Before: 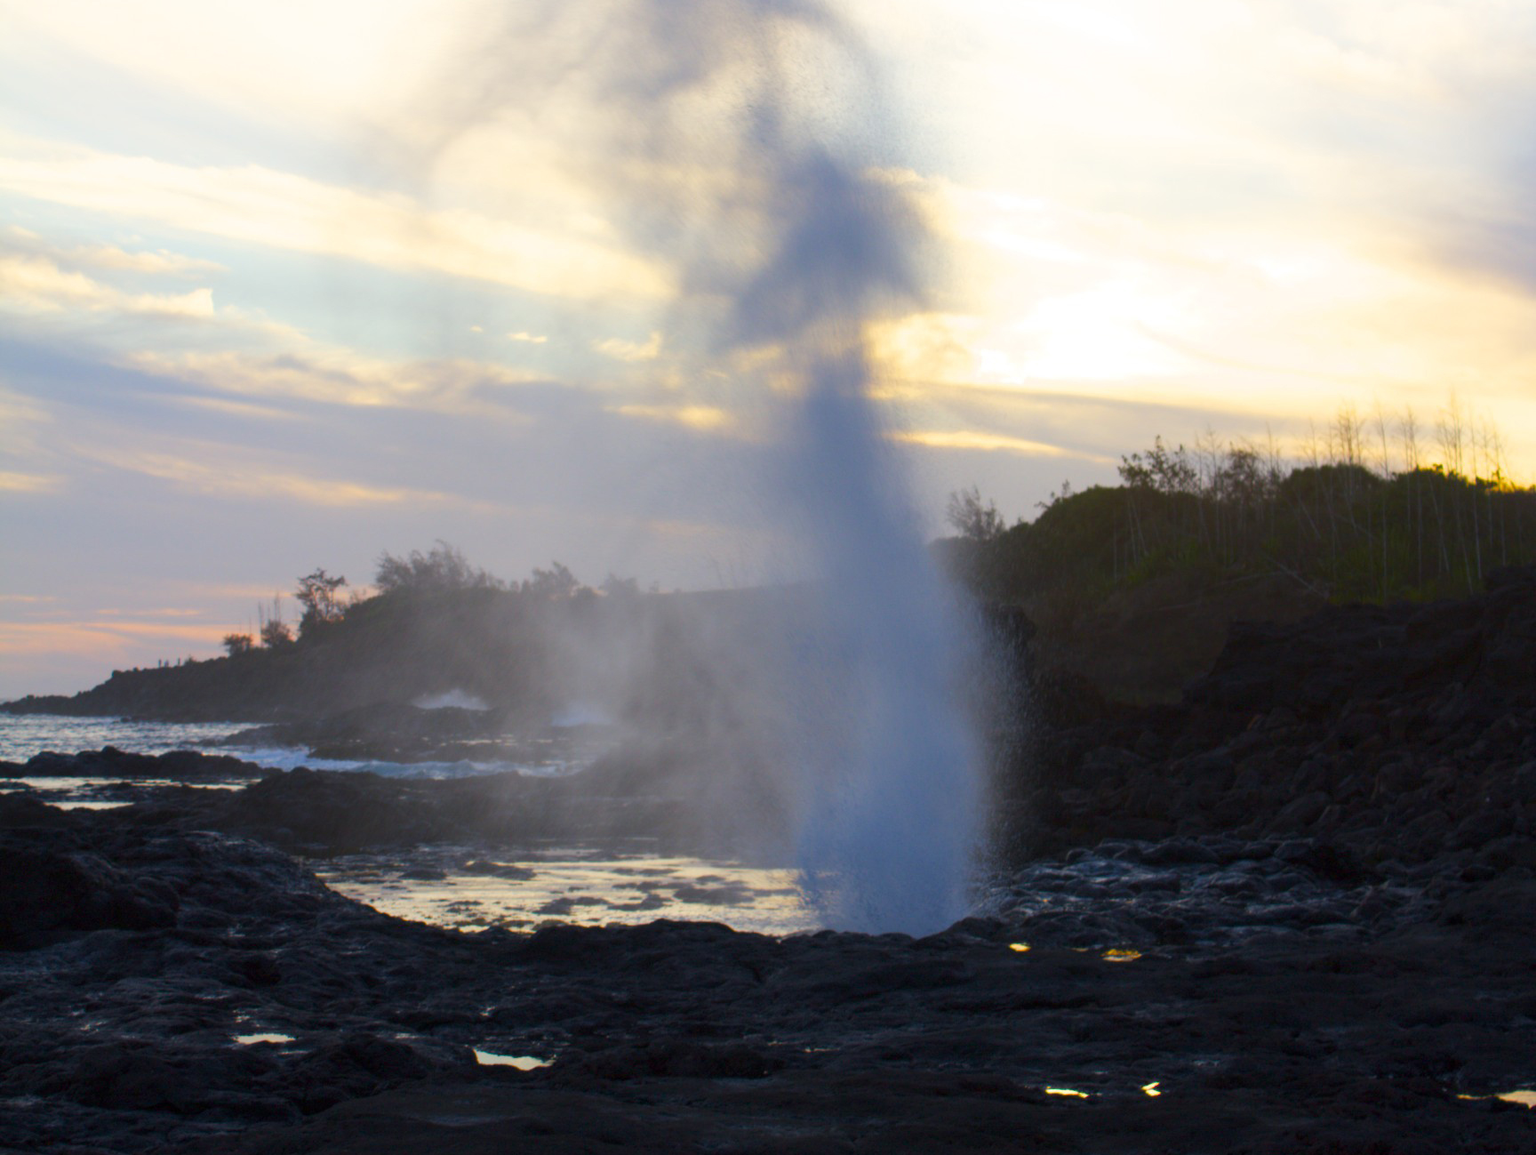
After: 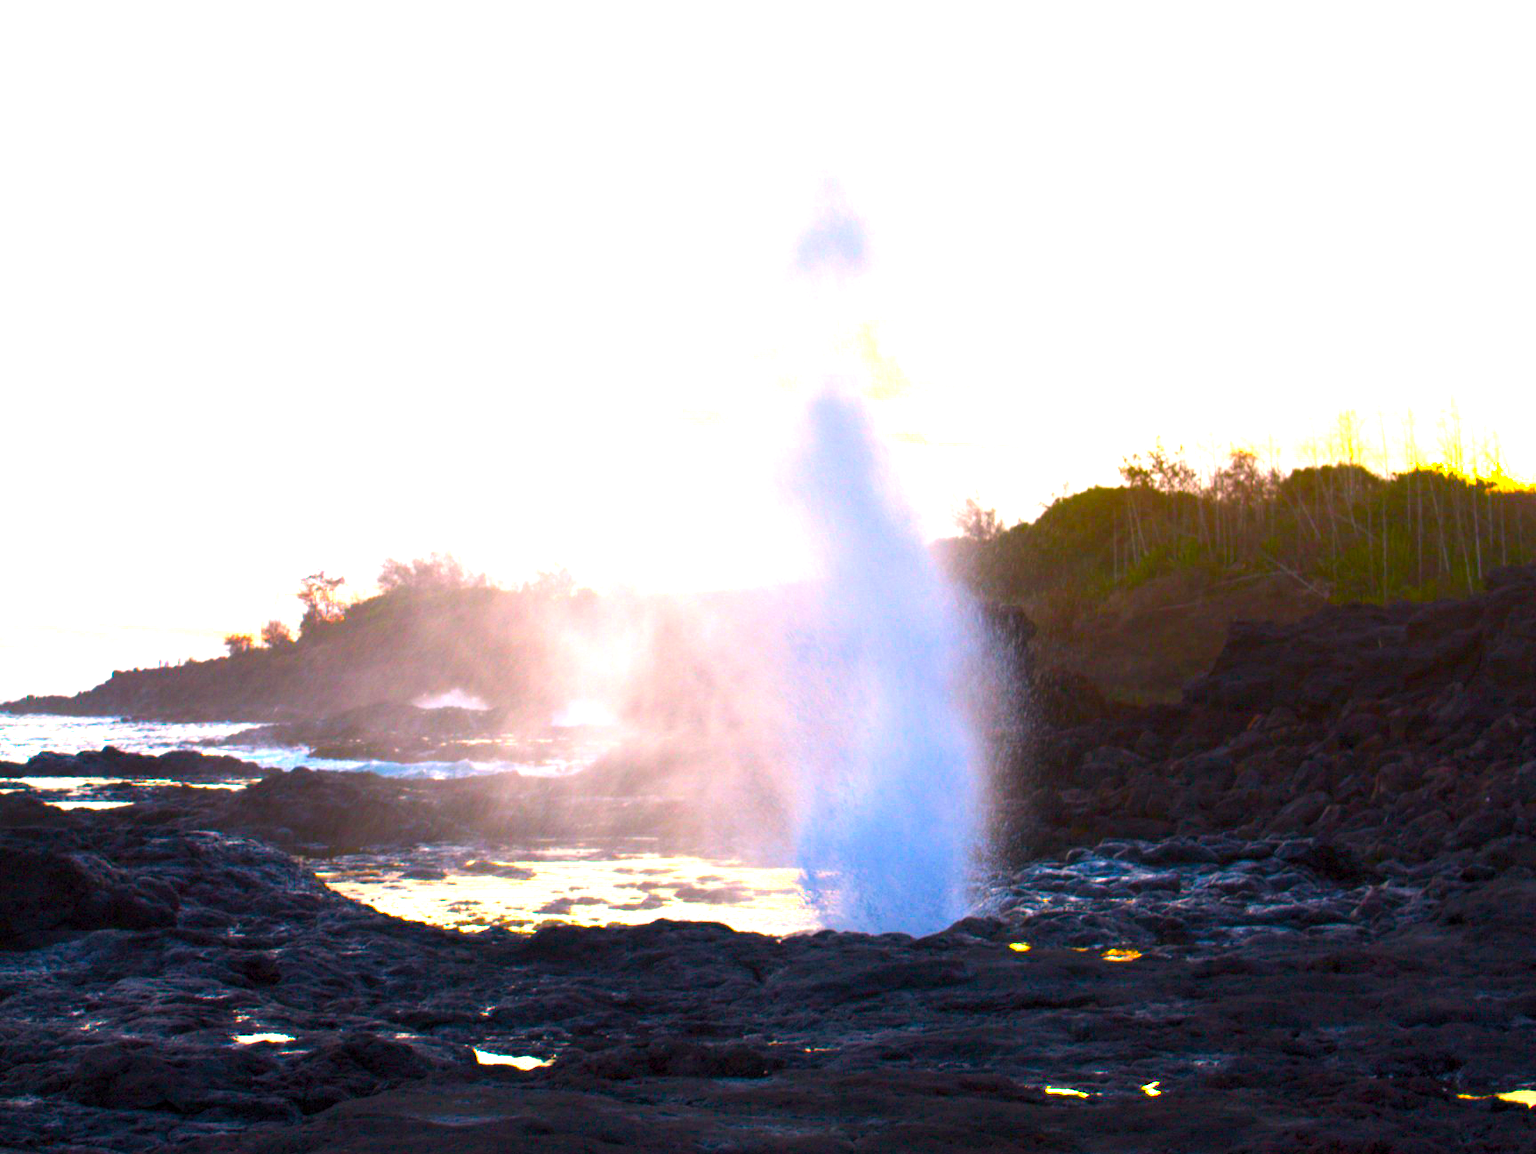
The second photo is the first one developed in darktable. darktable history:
levels: levels [0.012, 0.367, 0.697]
color balance rgb: perceptual saturation grading › global saturation 20%, perceptual saturation grading › highlights -25%, perceptual saturation grading › shadows 25%, global vibrance 50%
exposure: black level correction 0, exposure 0.7 EV, compensate exposure bias true, compensate highlight preservation false
white balance: red 1.127, blue 0.943
